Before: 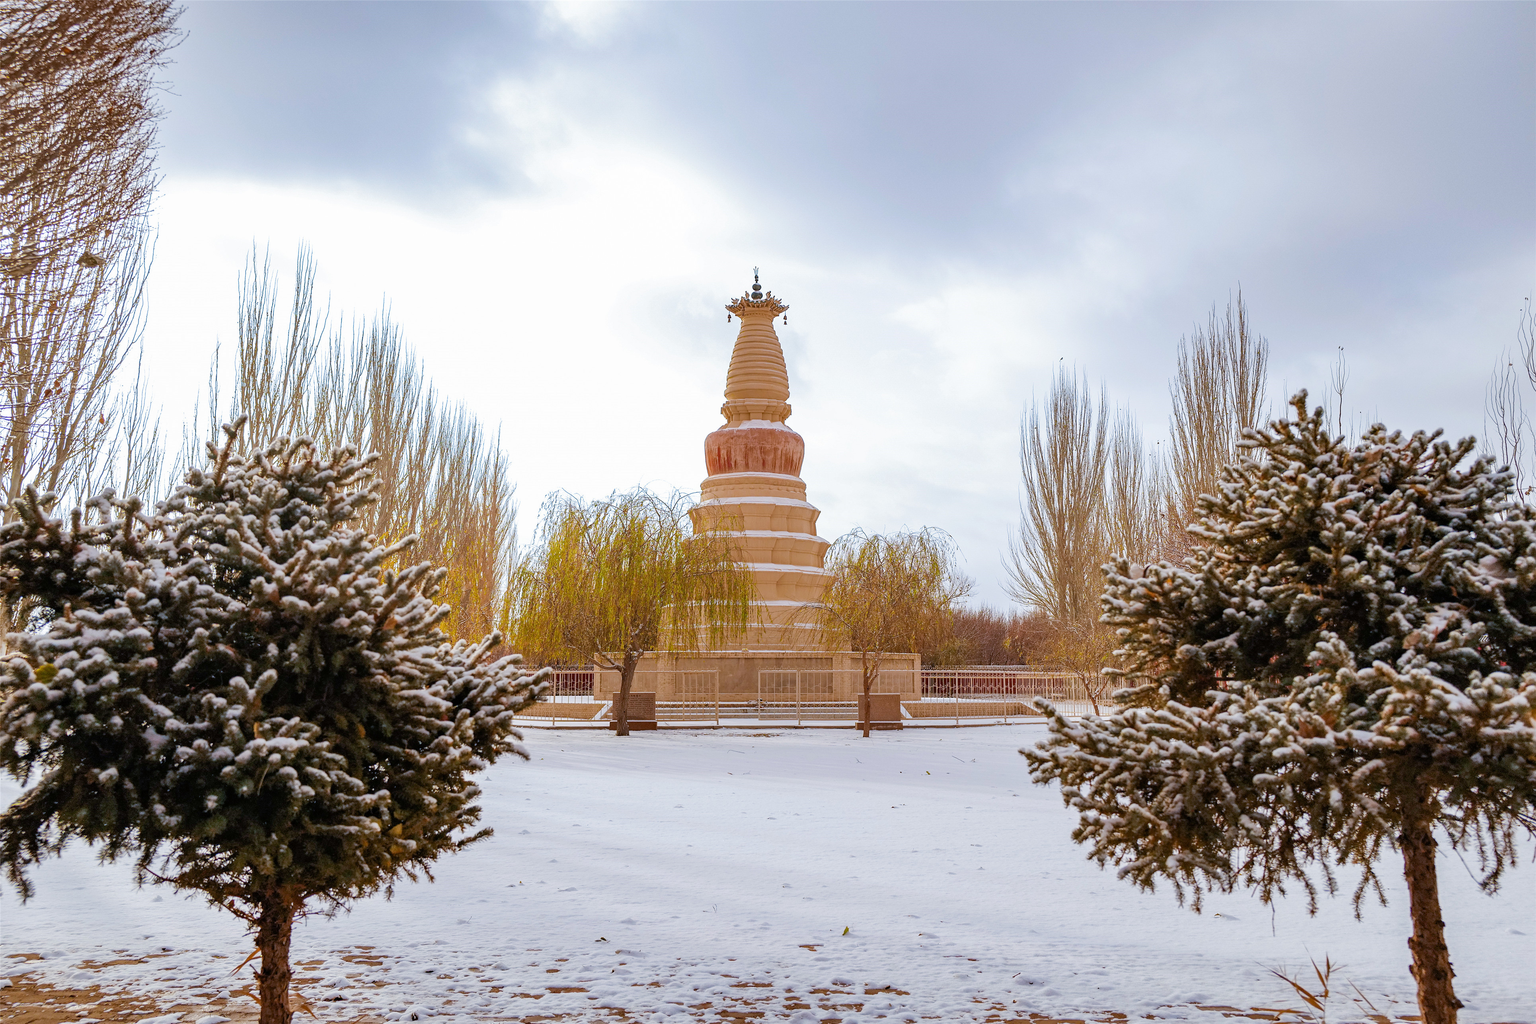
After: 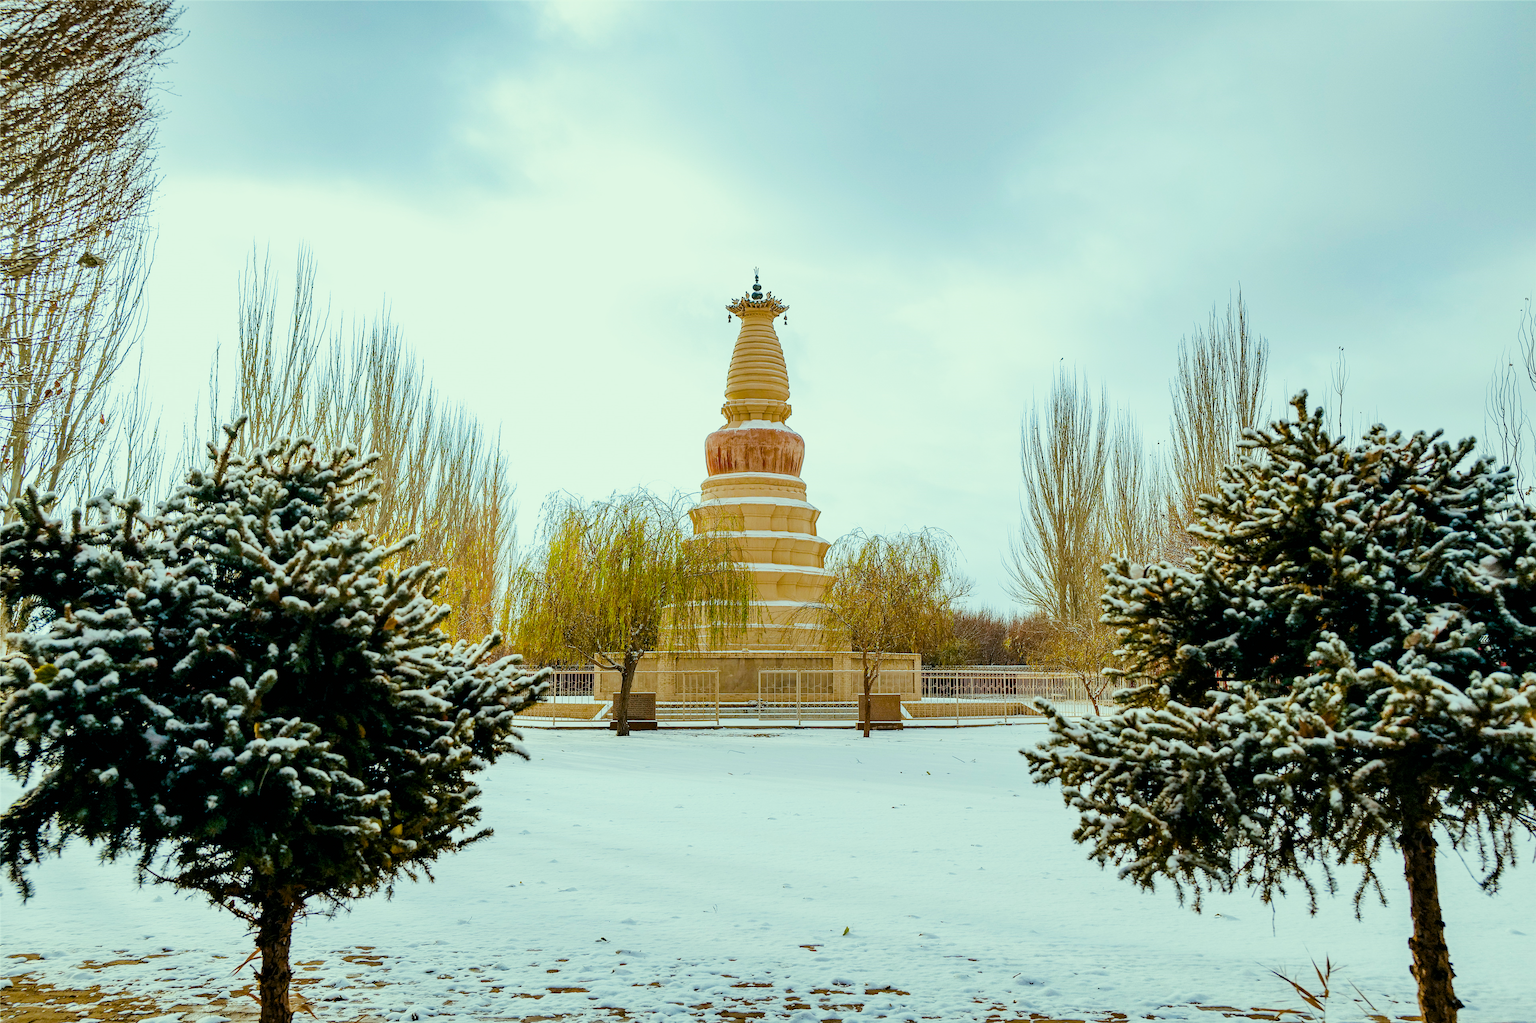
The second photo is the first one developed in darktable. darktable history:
color balance rgb: shadows lift › luminance -7.7%, shadows lift › chroma 2.13%, shadows lift › hue 165.27°, power › luminance -7.77%, power › chroma 1.1%, power › hue 215.88°, highlights gain › luminance 15.15%, highlights gain › chroma 7%, highlights gain › hue 125.57°, global offset › luminance -0.33%, global offset › chroma 0.11%, global offset › hue 165.27°, perceptual saturation grading › global saturation 24.42%, perceptual saturation grading › highlights -24.42%, perceptual saturation grading › mid-tones 24.42%, perceptual saturation grading › shadows 40%, perceptual brilliance grading › global brilliance -5%, perceptual brilliance grading › highlights 24.42%, perceptual brilliance grading › mid-tones 7%, perceptual brilliance grading › shadows -5%
filmic rgb: black relative exposure -7.65 EV, white relative exposure 4.56 EV, hardness 3.61
